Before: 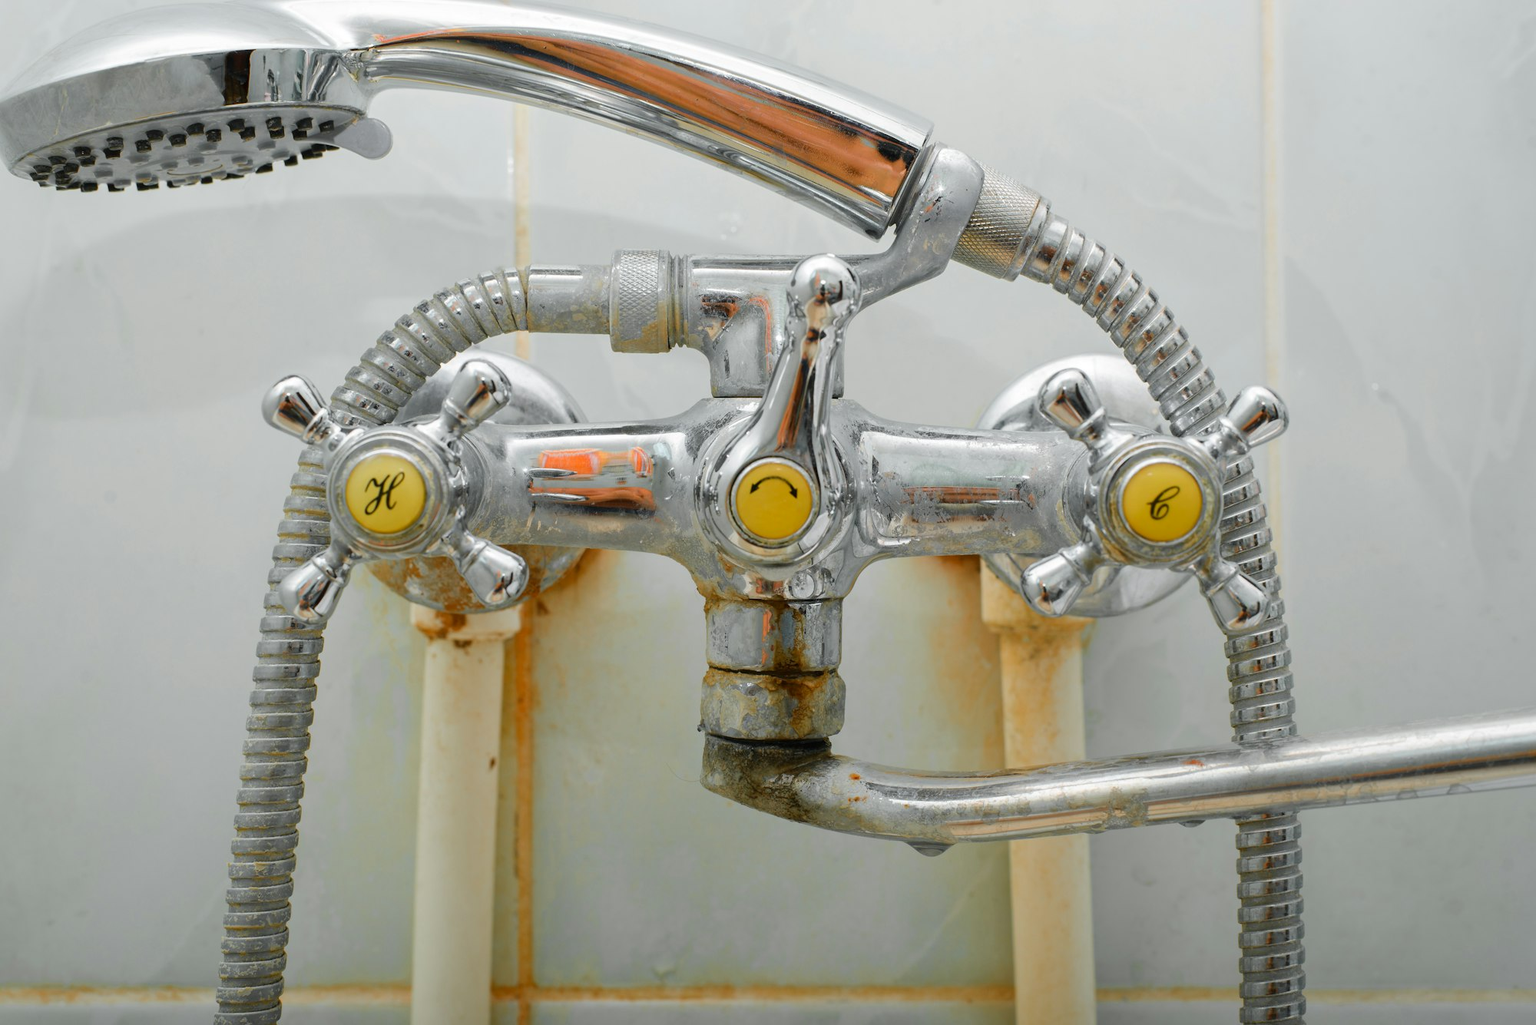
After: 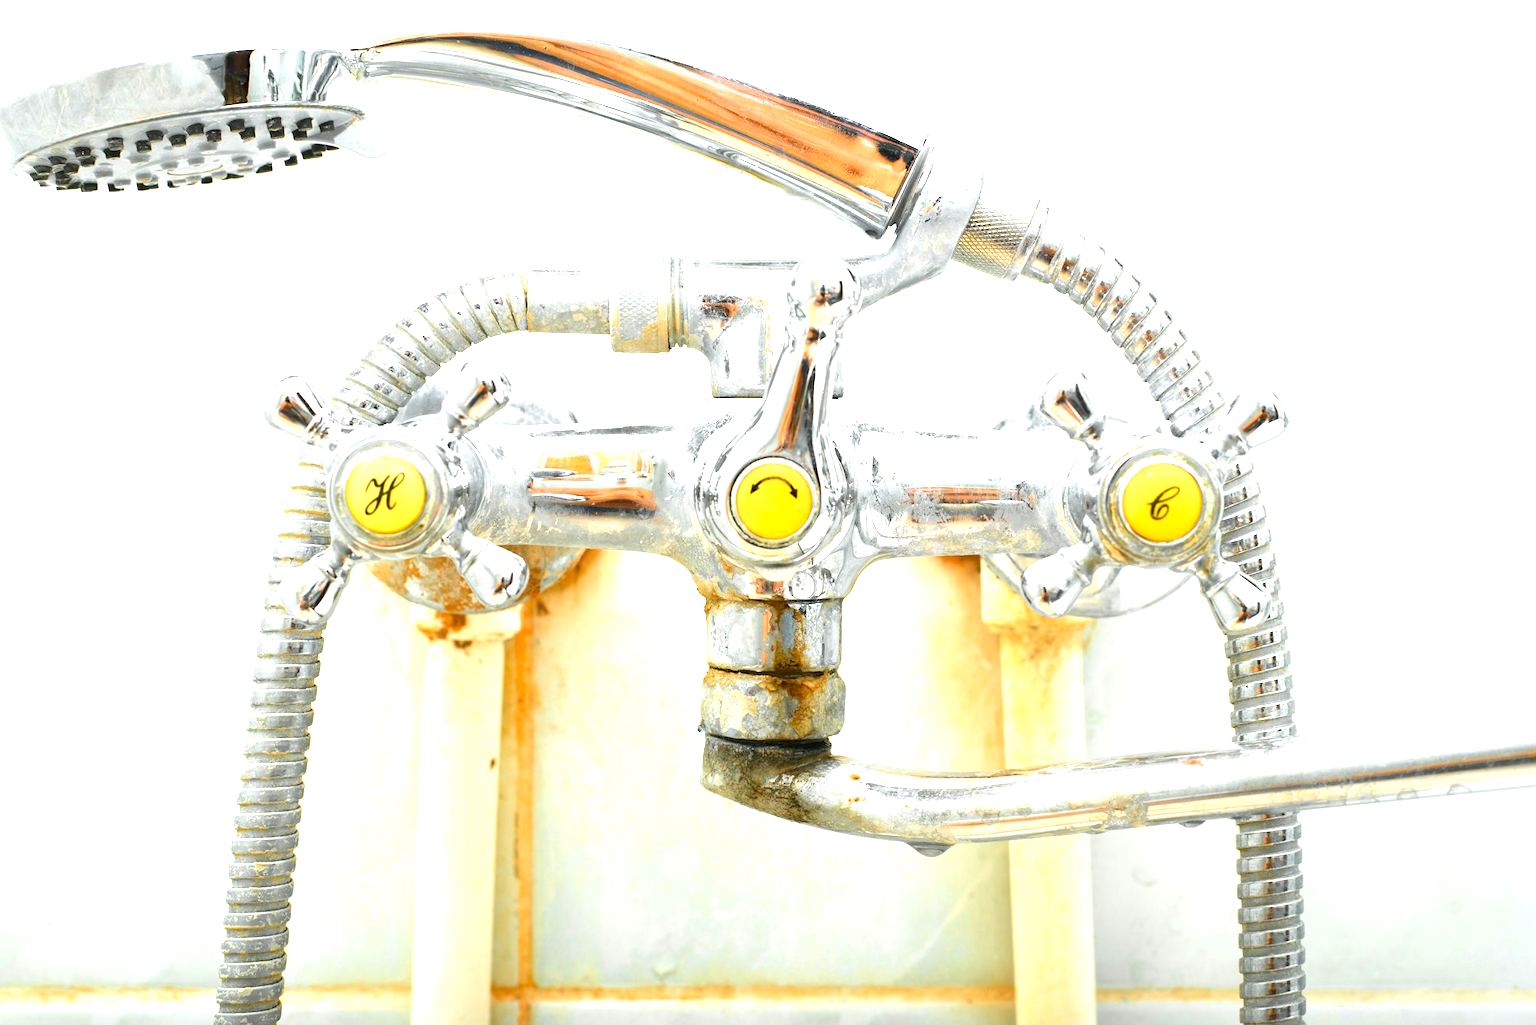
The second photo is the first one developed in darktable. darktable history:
white balance: red 1, blue 1
exposure: black level correction 0.001, exposure 1.822 EV, compensate exposure bias true, compensate highlight preservation false
